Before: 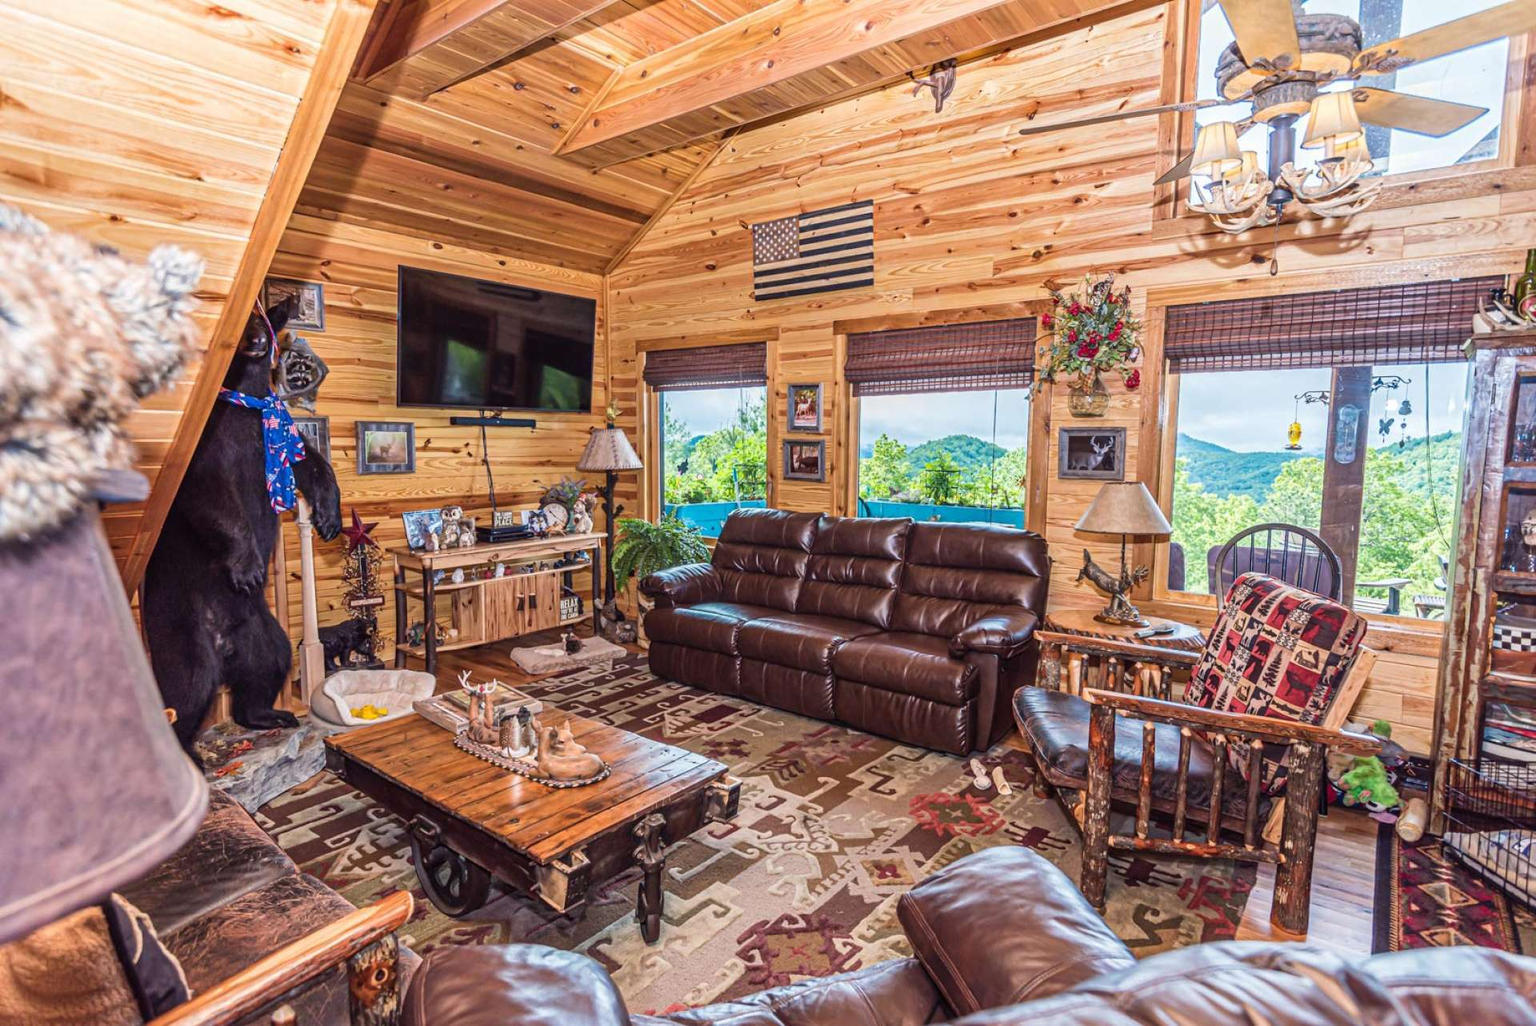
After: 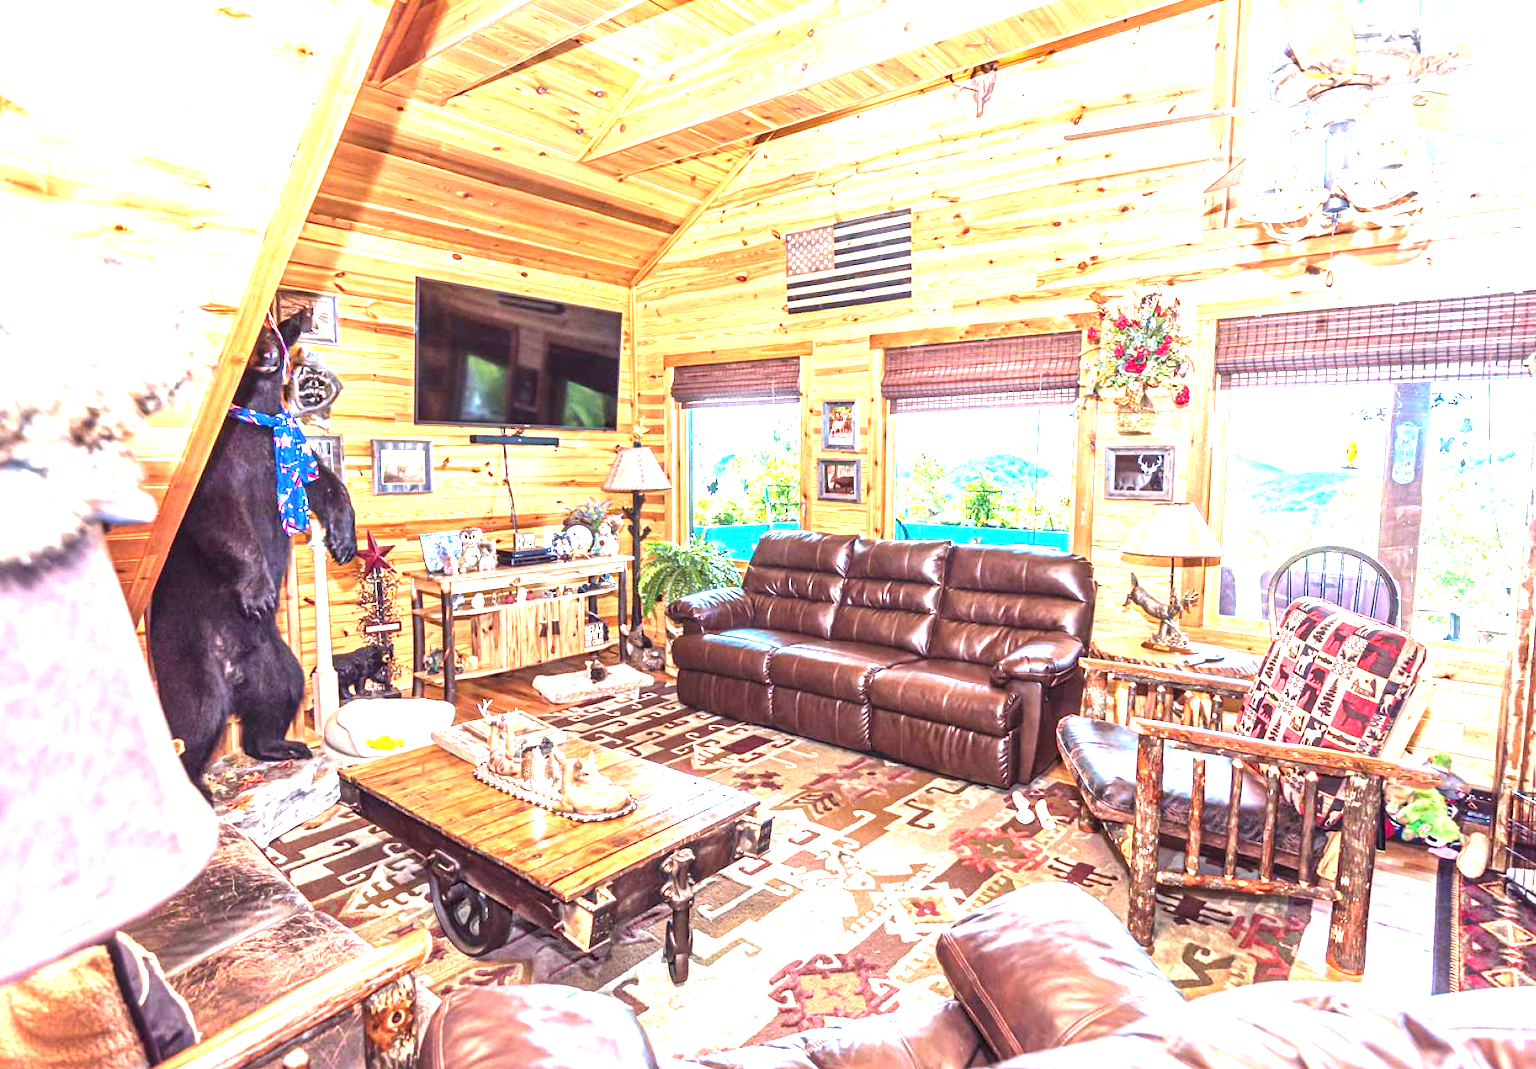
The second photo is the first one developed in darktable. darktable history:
exposure: black level correction 0, exposure 2.088 EV, compensate exposure bias true, compensate highlight preservation false
crop: right 4.126%, bottom 0.031%
